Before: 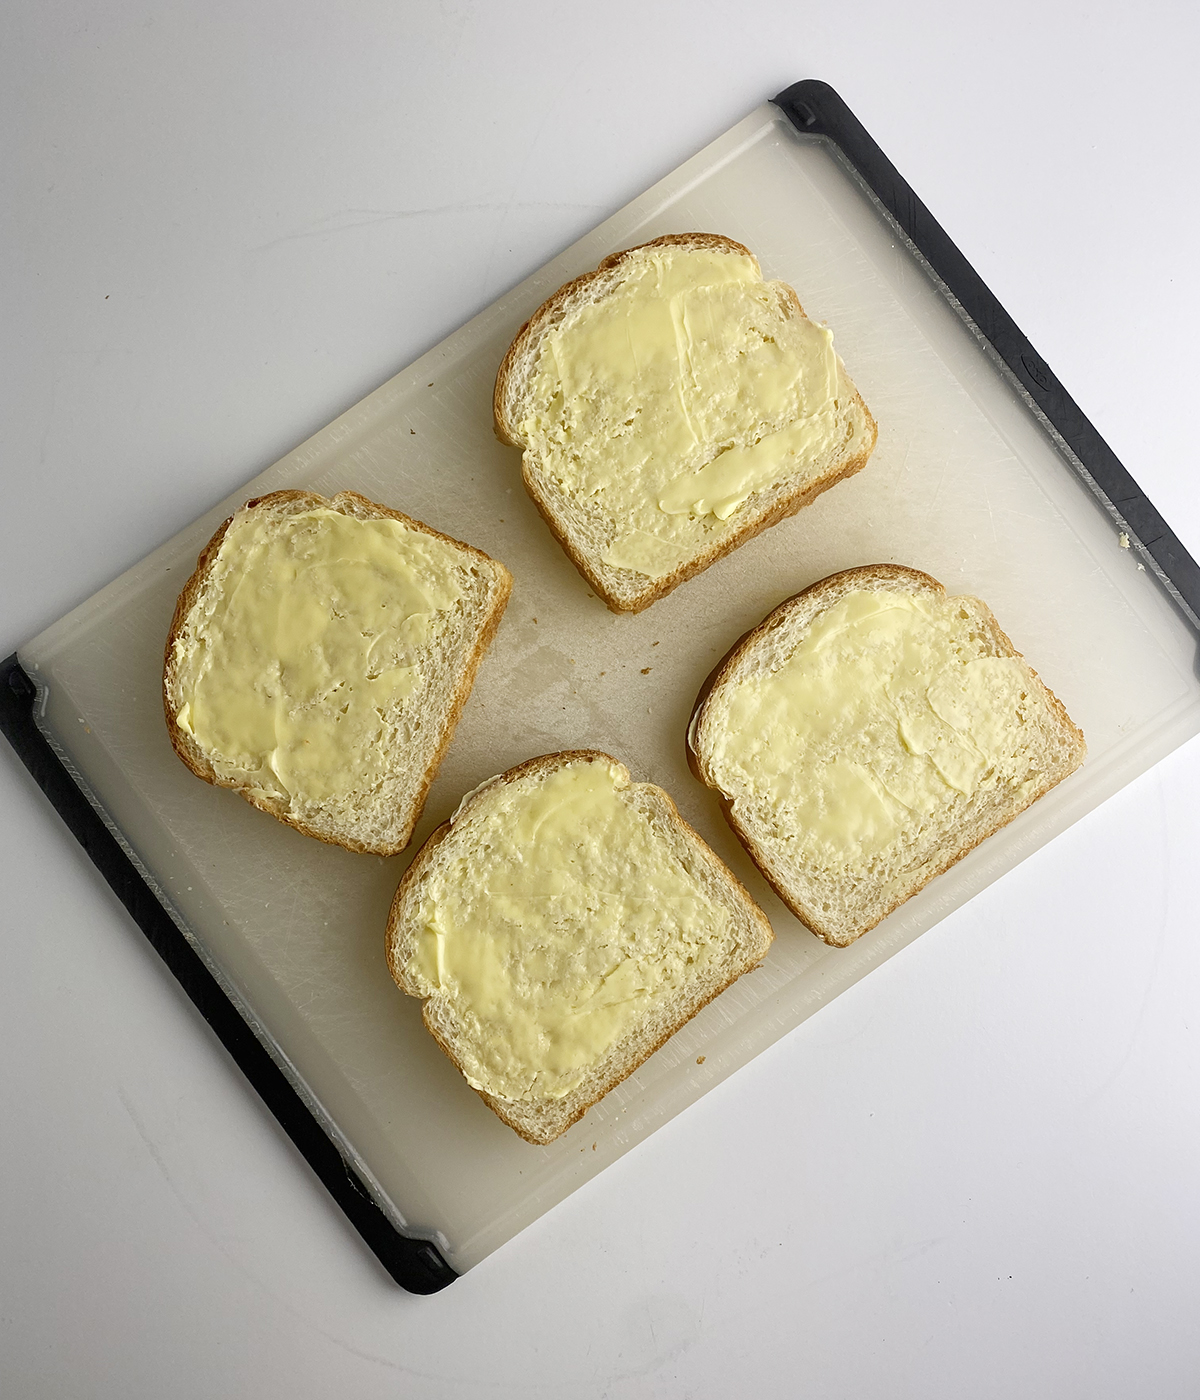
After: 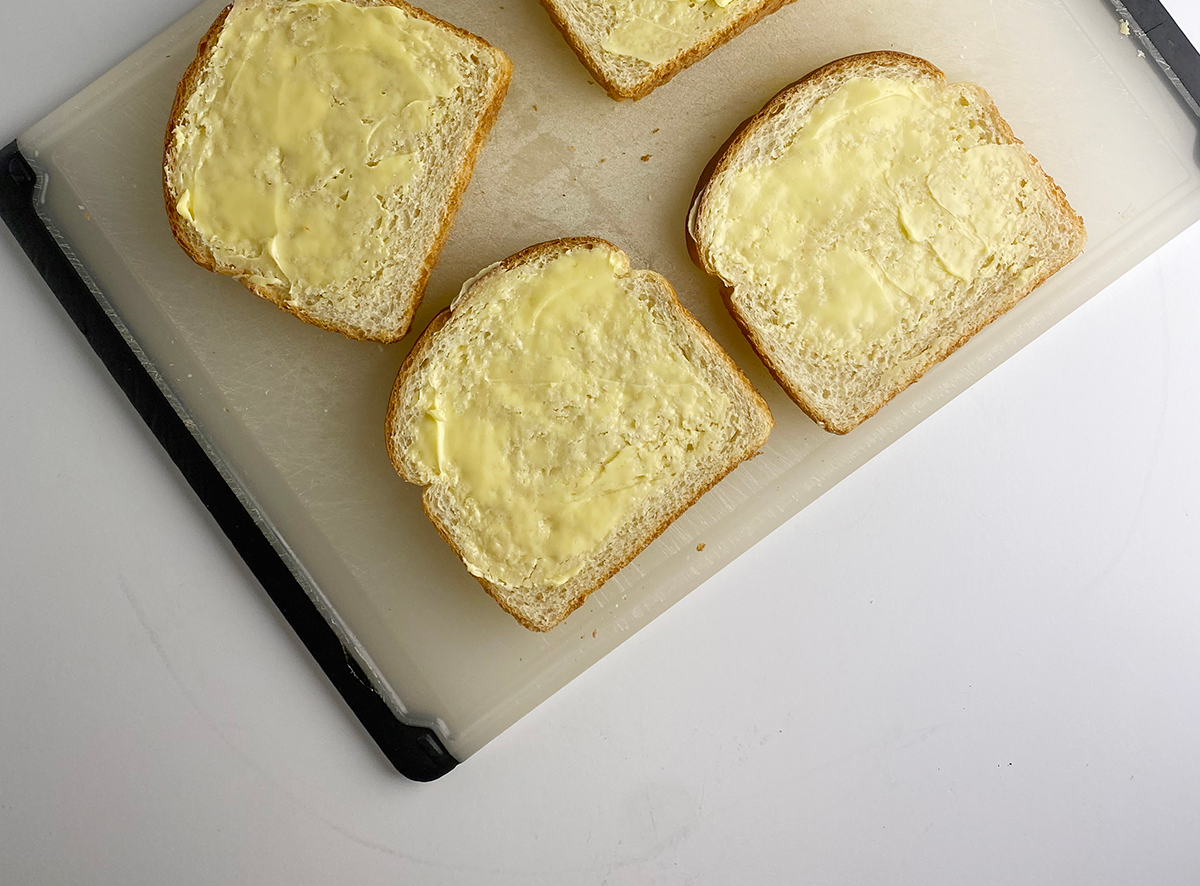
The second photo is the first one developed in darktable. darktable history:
crop and rotate: top 36.709%
